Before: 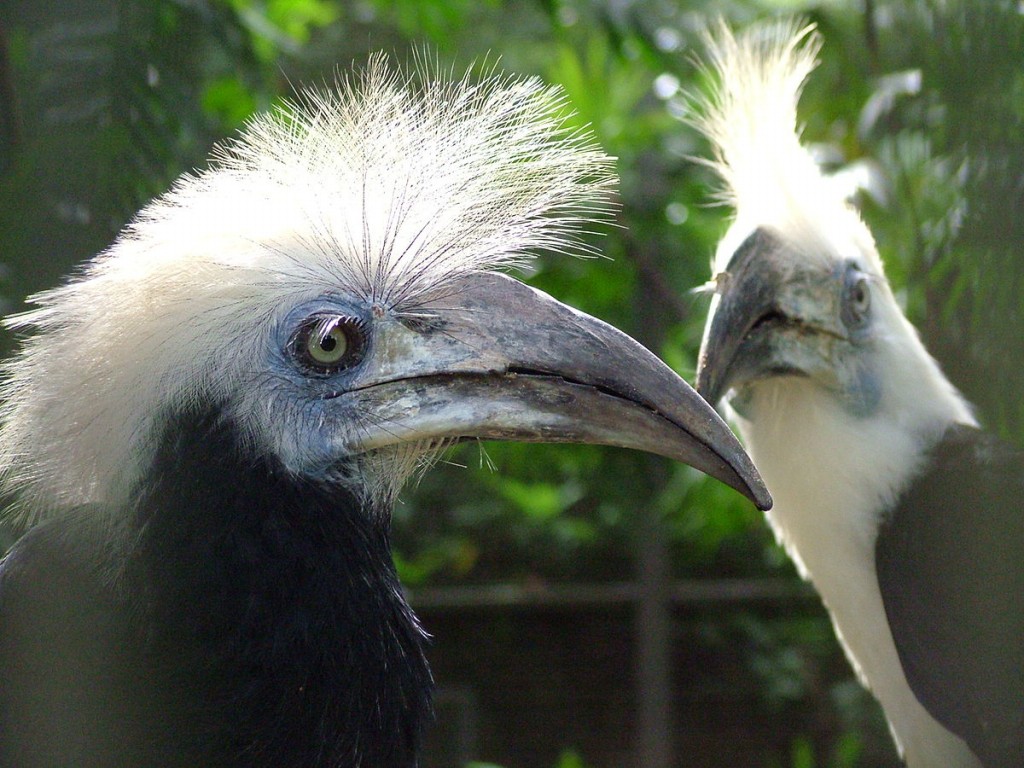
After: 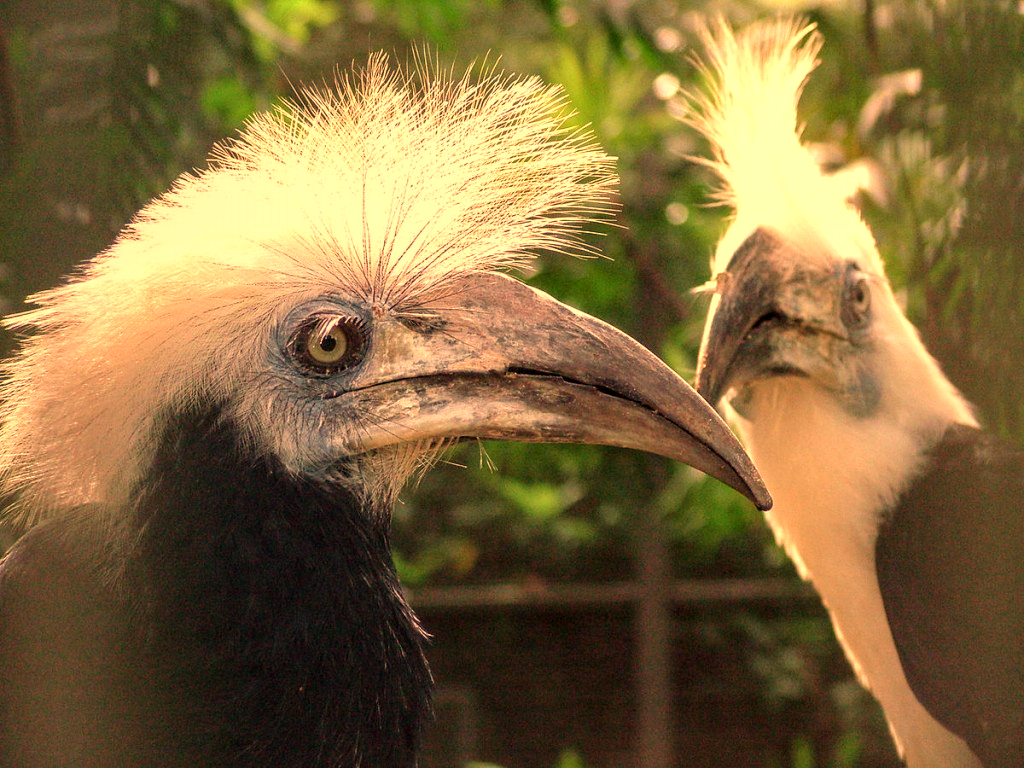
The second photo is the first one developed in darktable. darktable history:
local contrast: on, module defaults
white balance: red 1.467, blue 0.684
